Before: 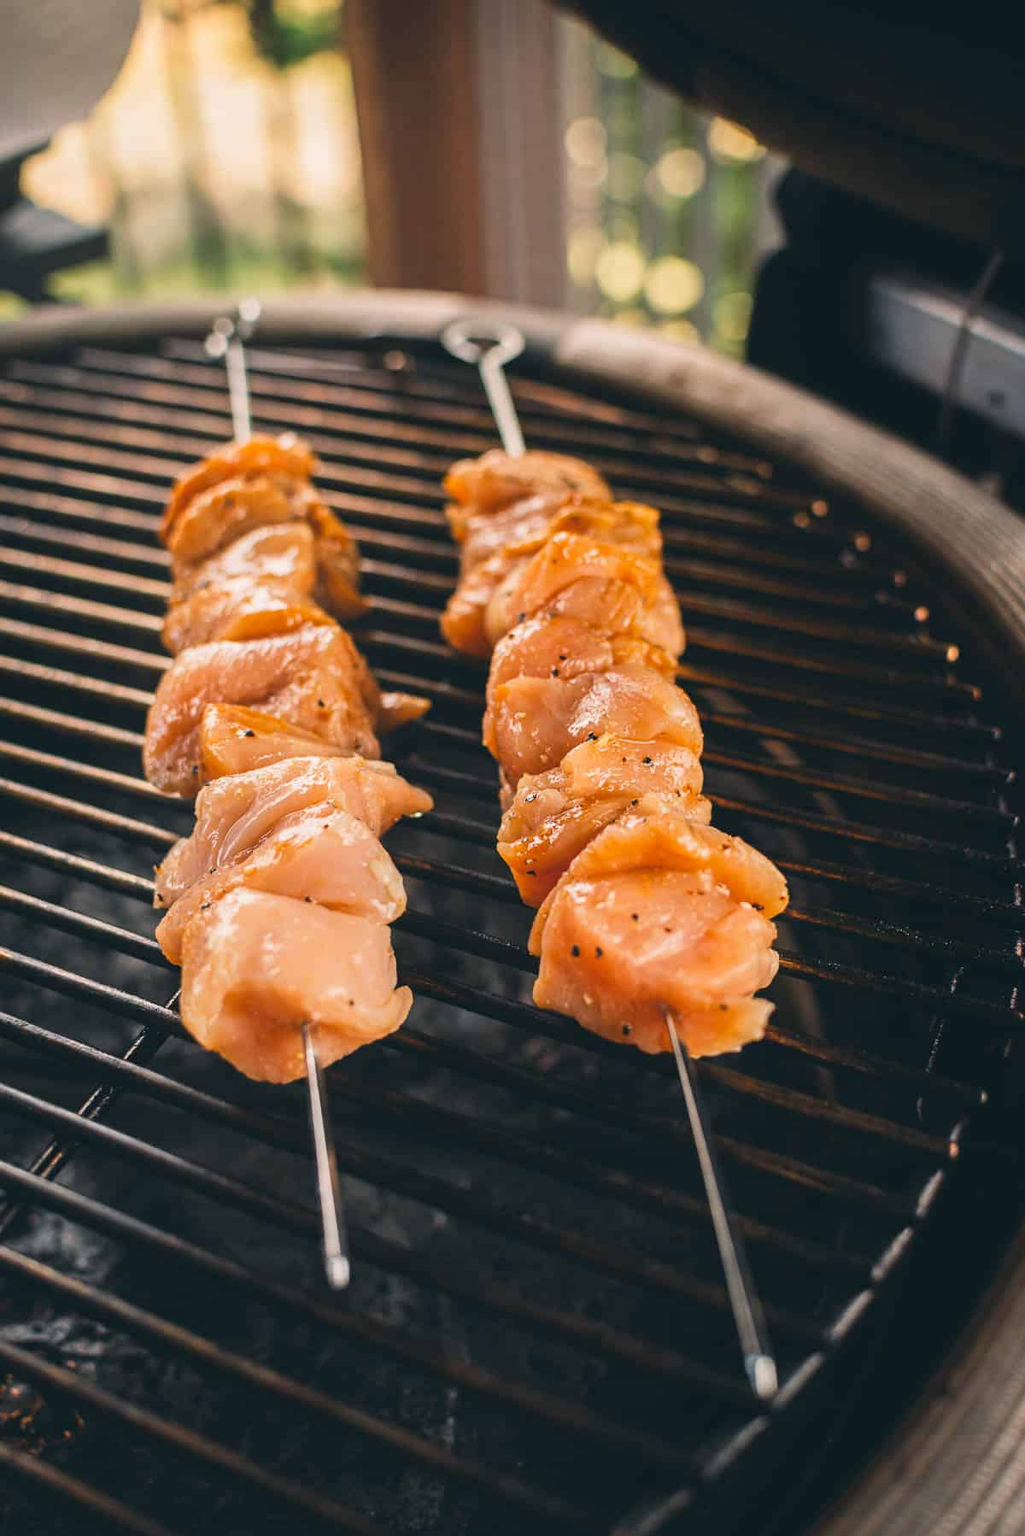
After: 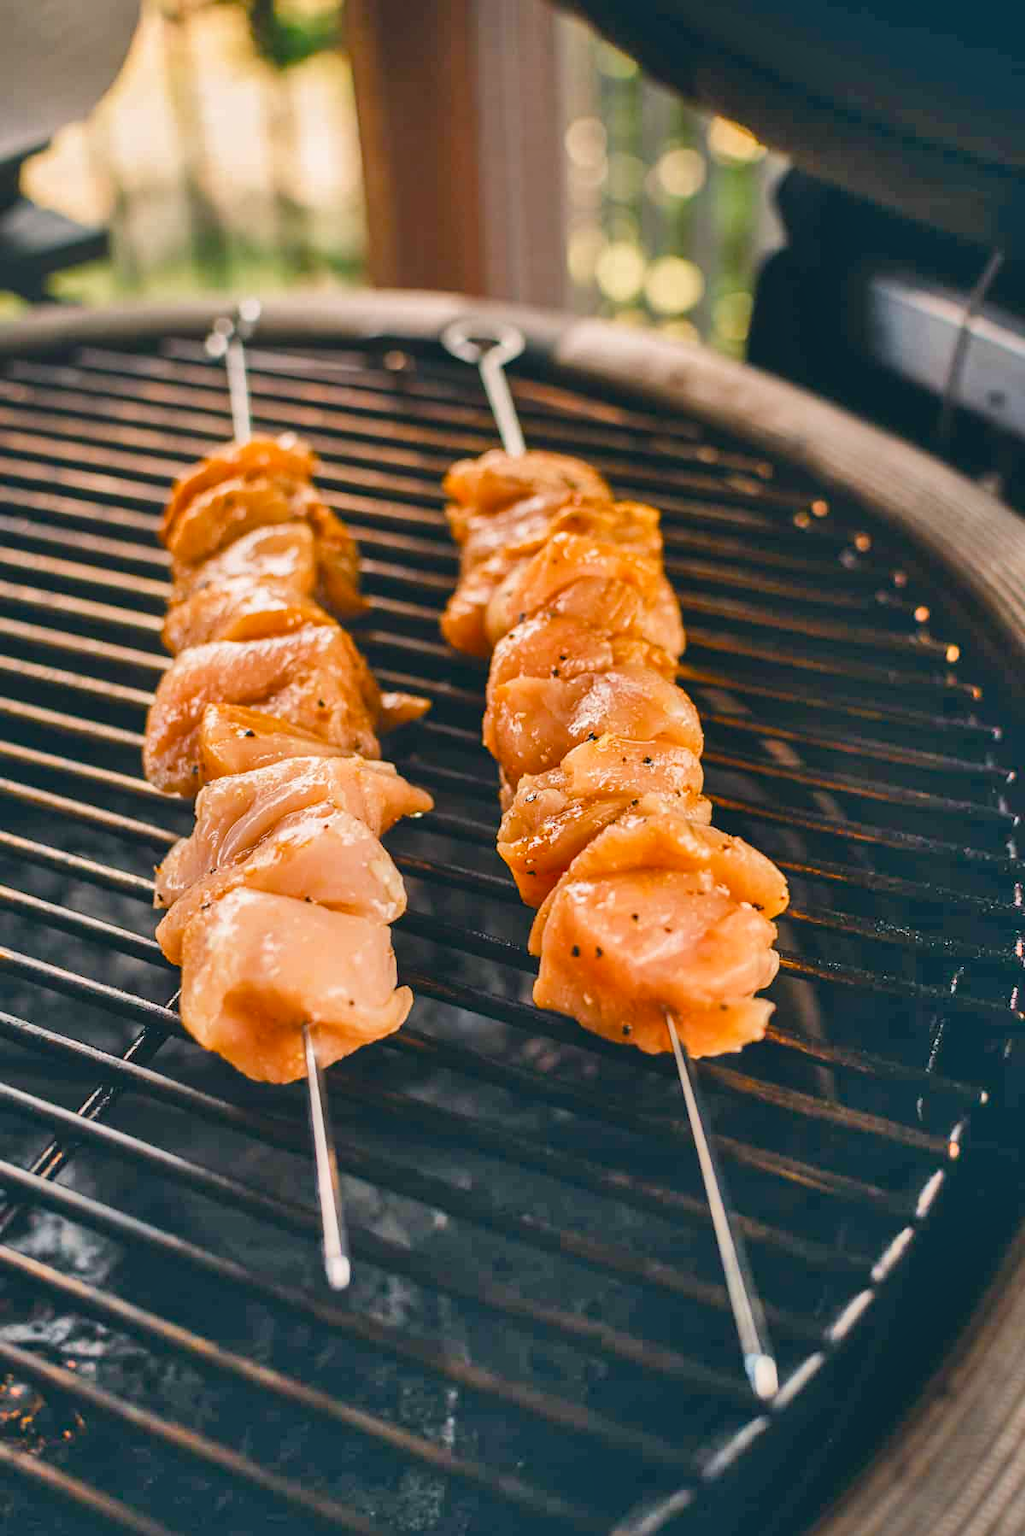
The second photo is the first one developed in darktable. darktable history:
color balance rgb: linear chroma grading › mid-tones 7.937%, perceptual saturation grading › global saturation 20%, perceptual saturation grading › highlights -24.938%, perceptual saturation grading › shadows 25.393%, perceptual brilliance grading › global brilliance 2.983%, perceptual brilliance grading › highlights -2.257%, perceptual brilliance grading › shadows 3.619%
shadows and highlights: shadows 59.59, soften with gaussian
